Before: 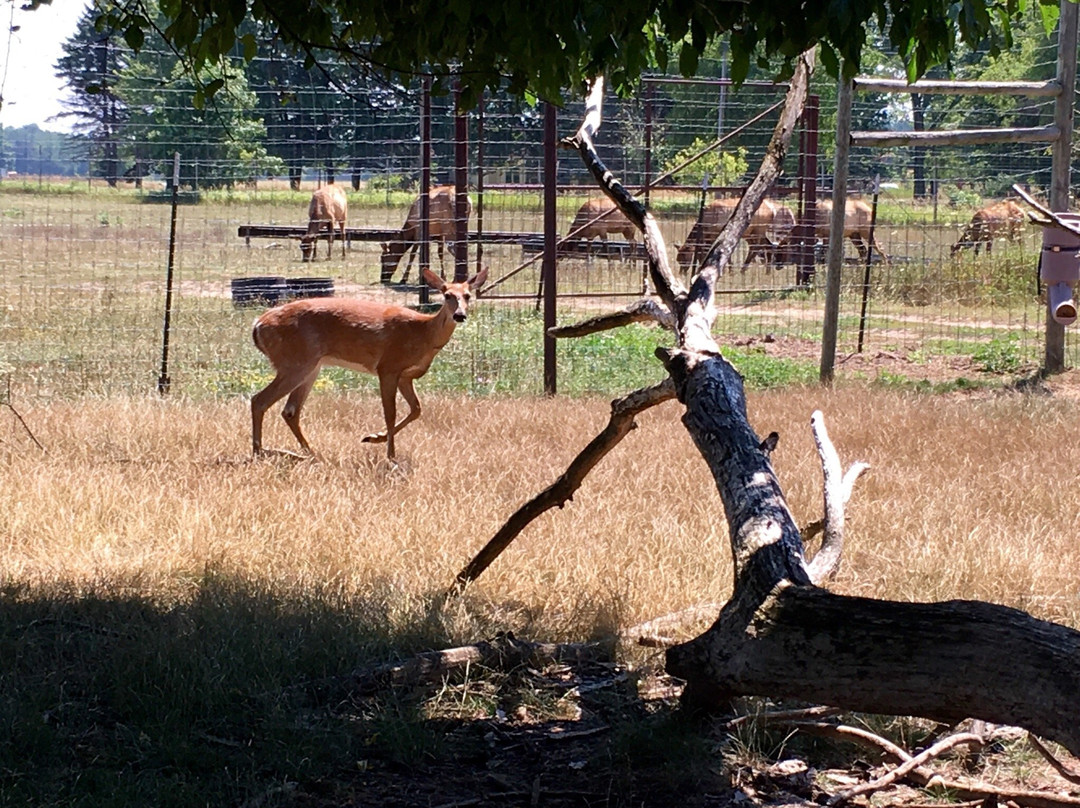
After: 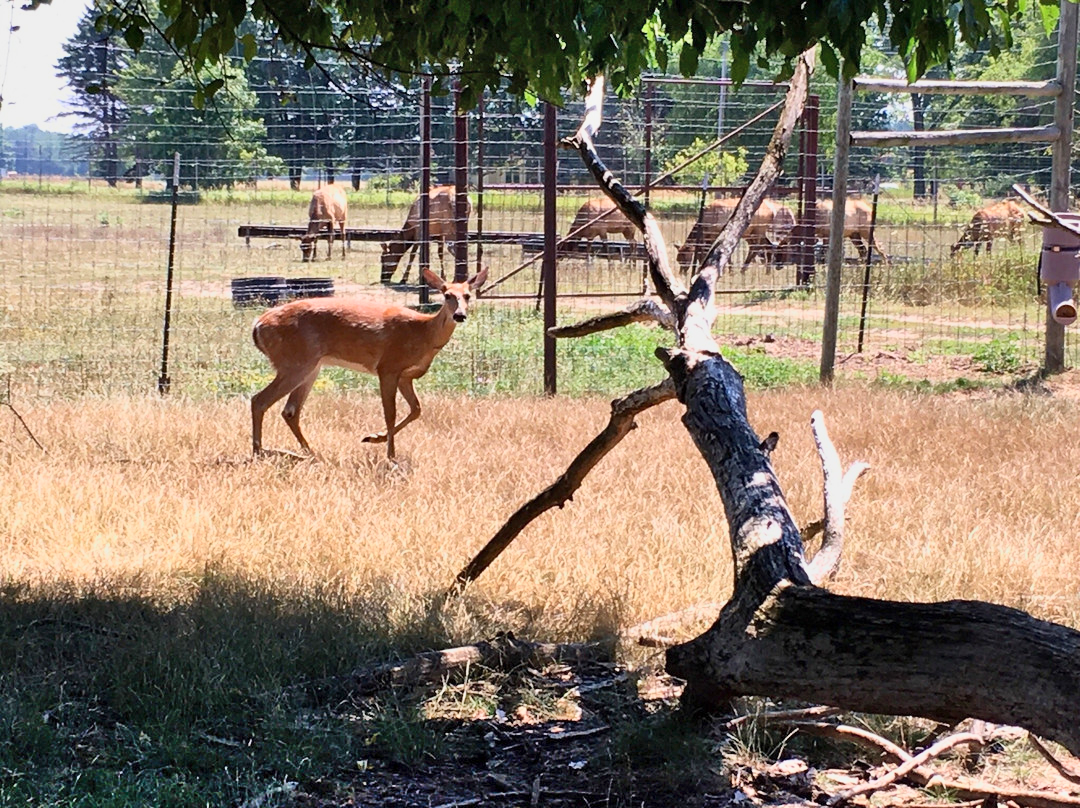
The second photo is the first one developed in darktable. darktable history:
shadows and highlights: shadows 76.21, highlights -24.37, soften with gaussian
base curve: curves: ch0 [(0, 0) (0.088, 0.125) (0.176, 0.251) (0.354, 0.501) (0.613, 0.749) (1, 0.877)]
exposure: exposure -0.045 EV, compensate highlight preservation false
